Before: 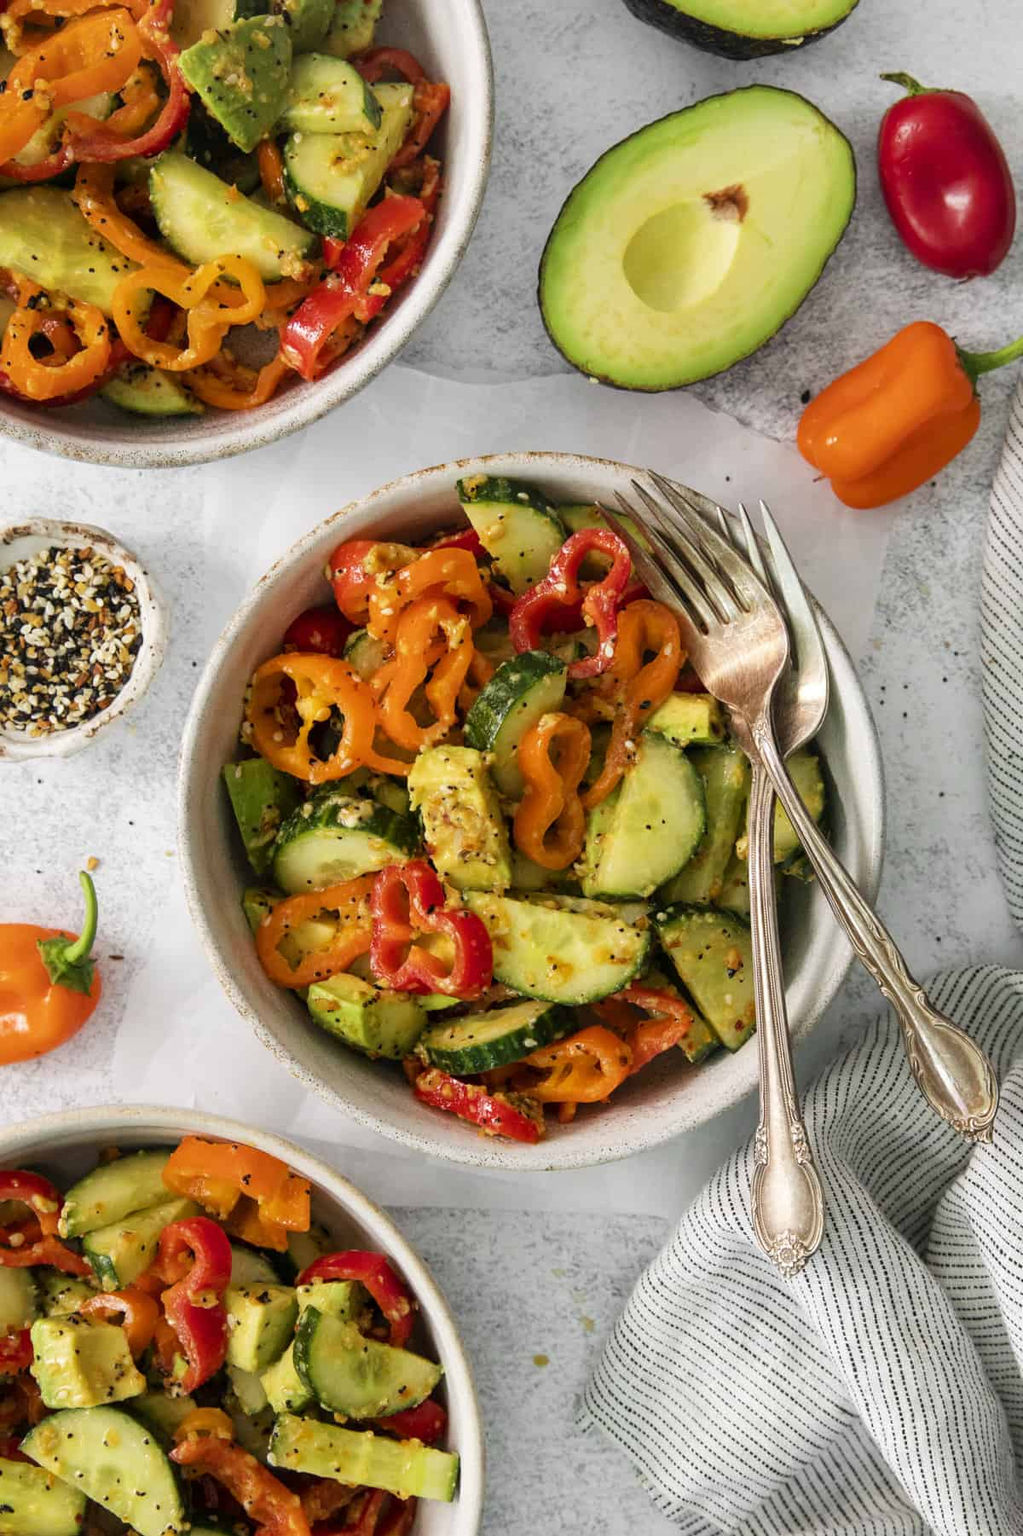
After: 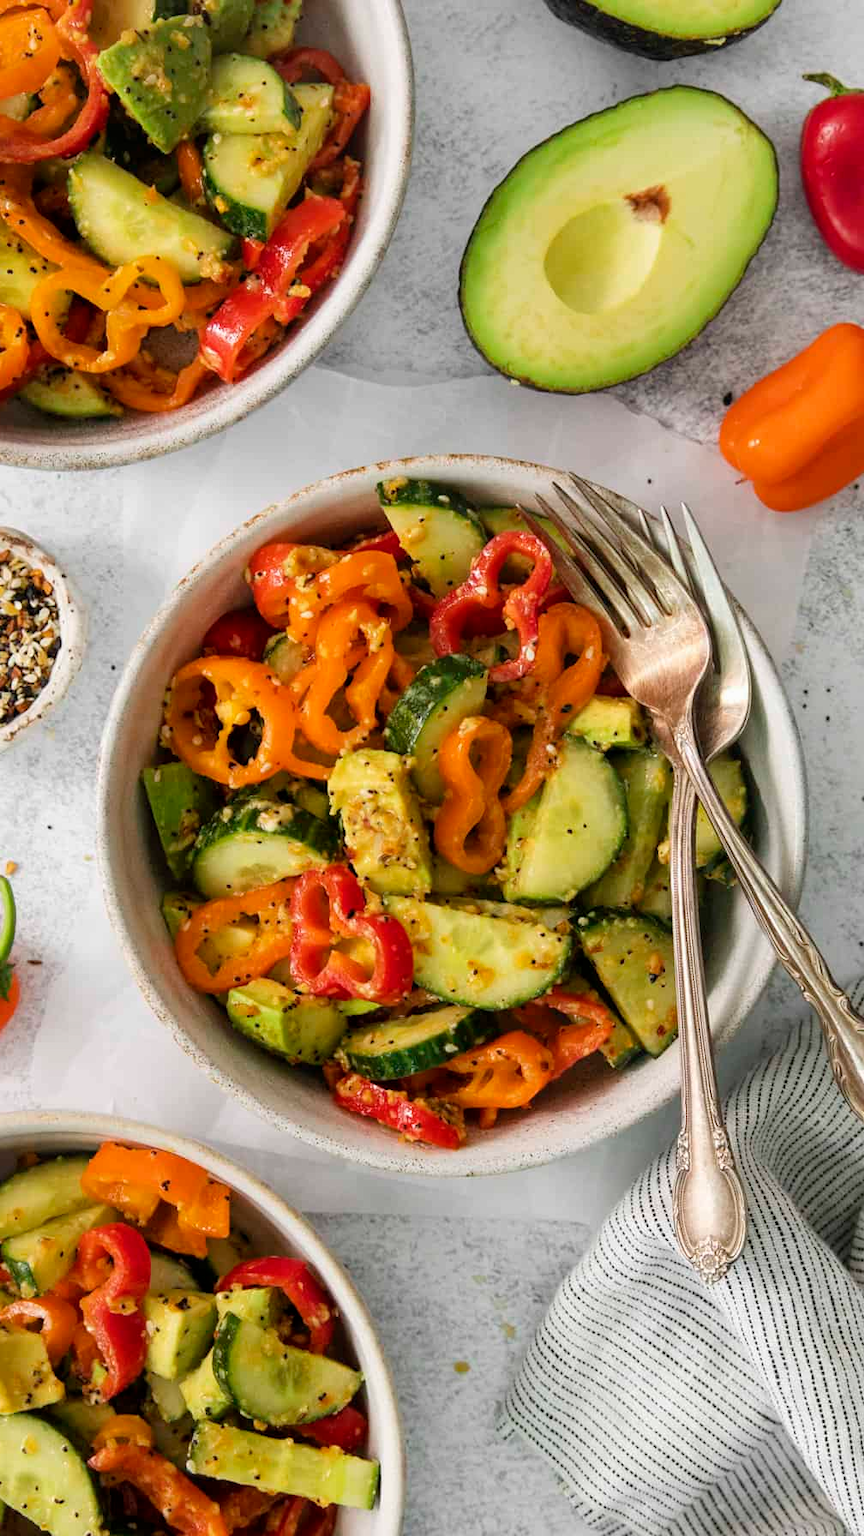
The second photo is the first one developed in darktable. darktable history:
exposure: exposure -0.04 EV, compensate highlight preservation false
crop: left 8.026%, right 7.374%
